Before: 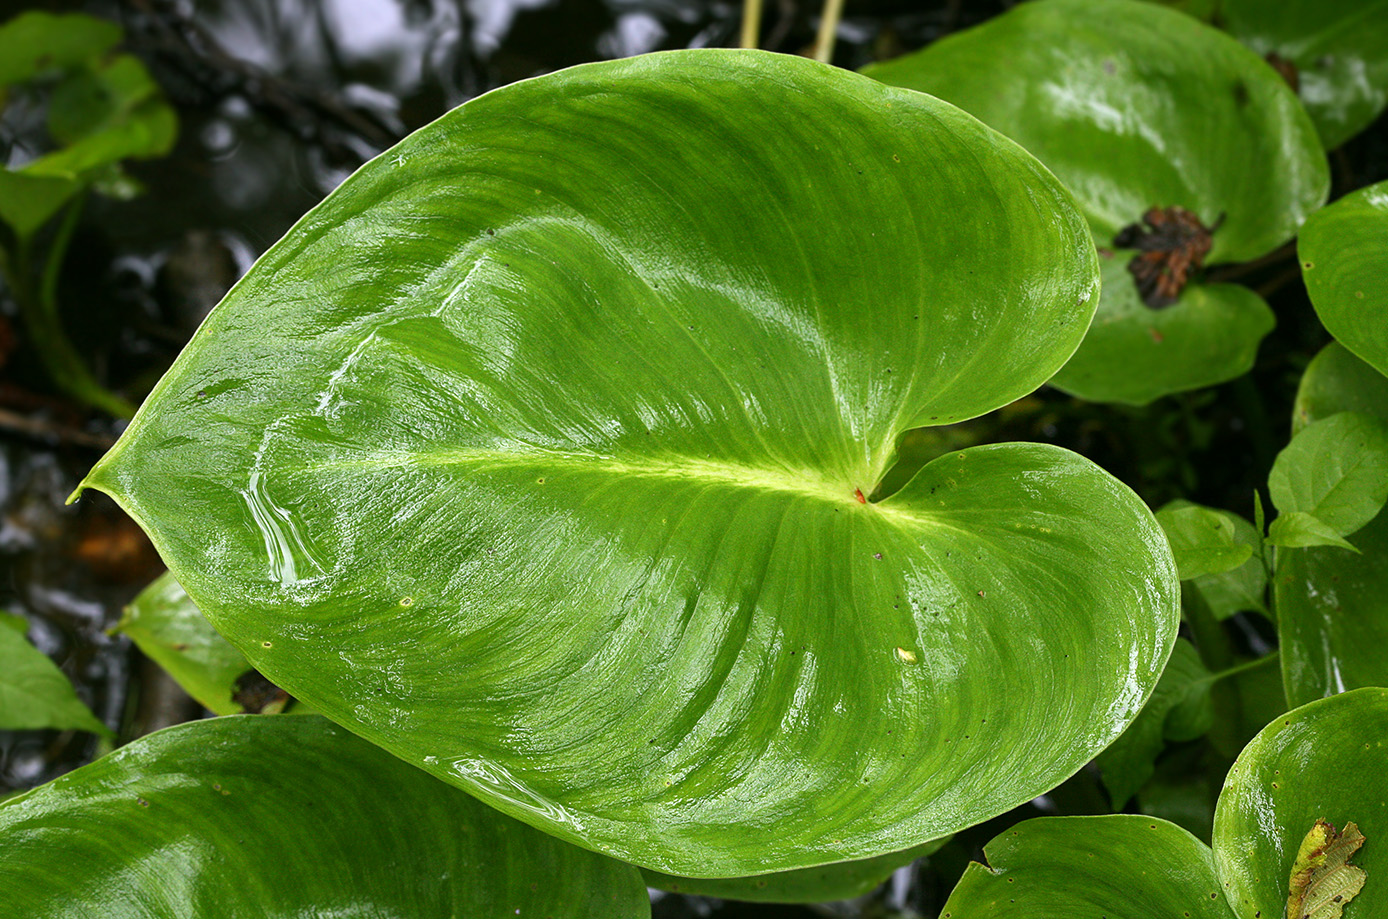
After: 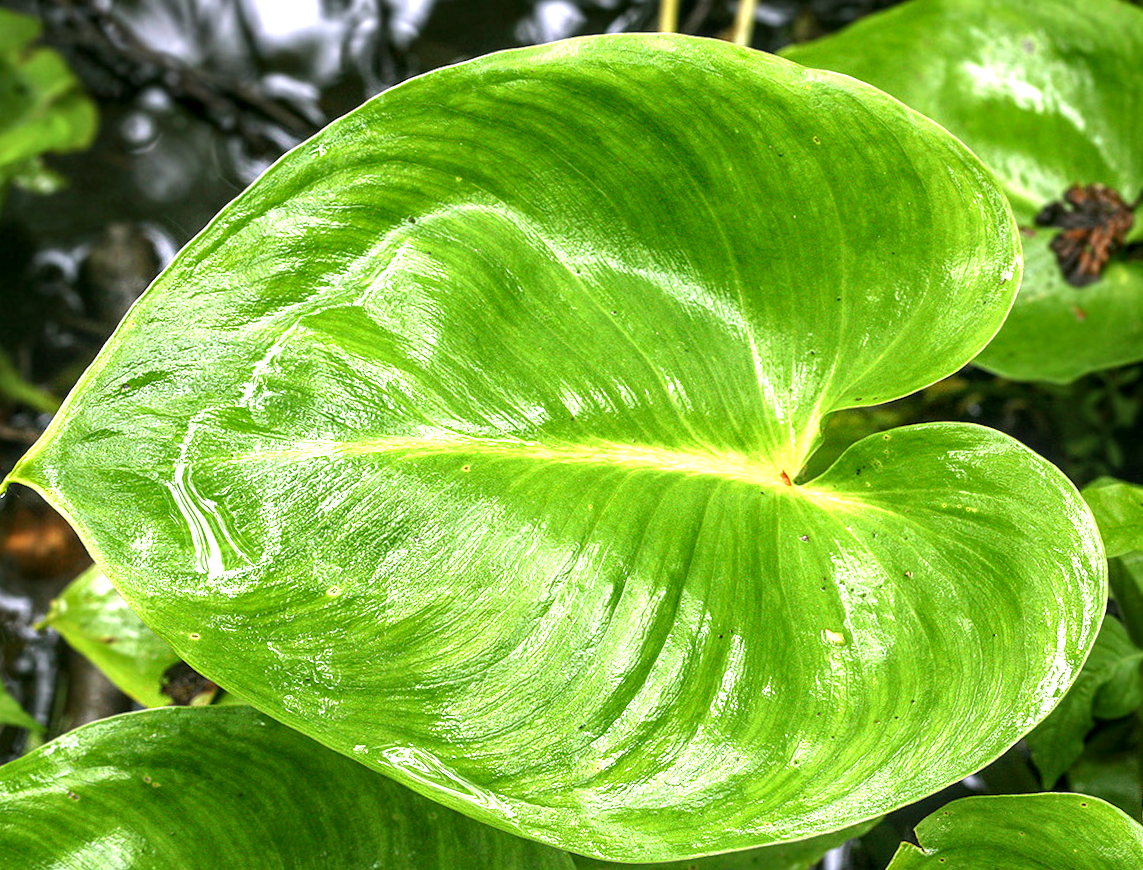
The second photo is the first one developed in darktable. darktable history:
crop and rotate: angle 0.895°, left 4.425%, top 0.533%, right 11.294%, bottom 2.48%
exposure: exposure 0.403 EV, compensate exposure bias true, compensate highlight preservation false
local contrast: highlights 62%, detail 143%, midtone range 0.431
